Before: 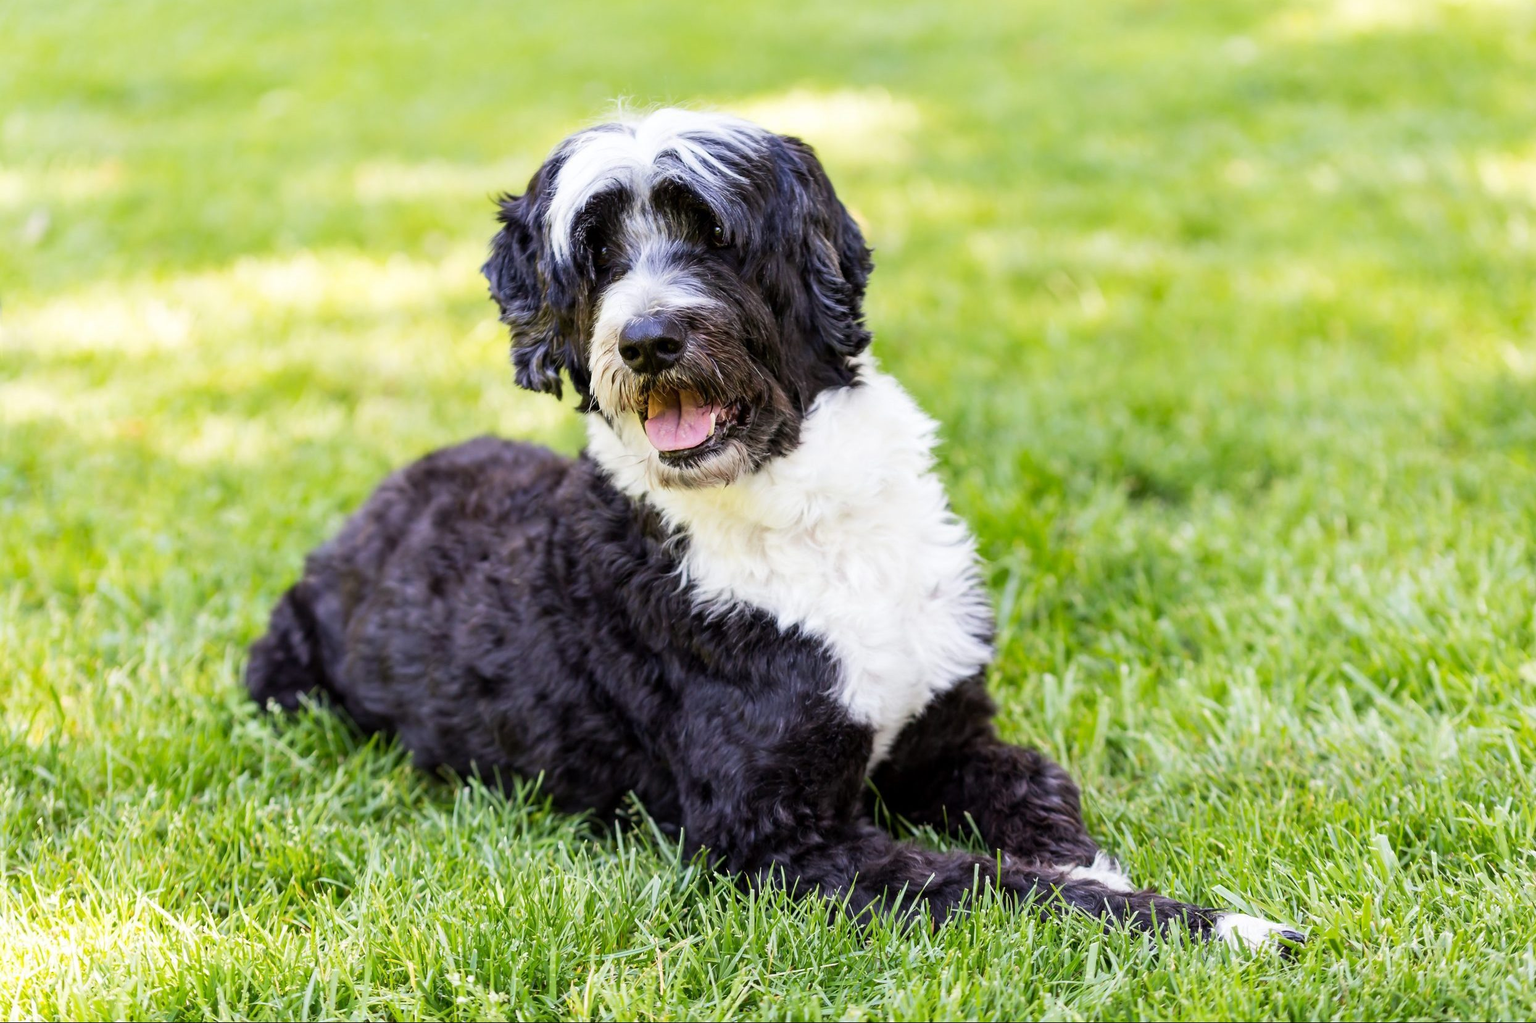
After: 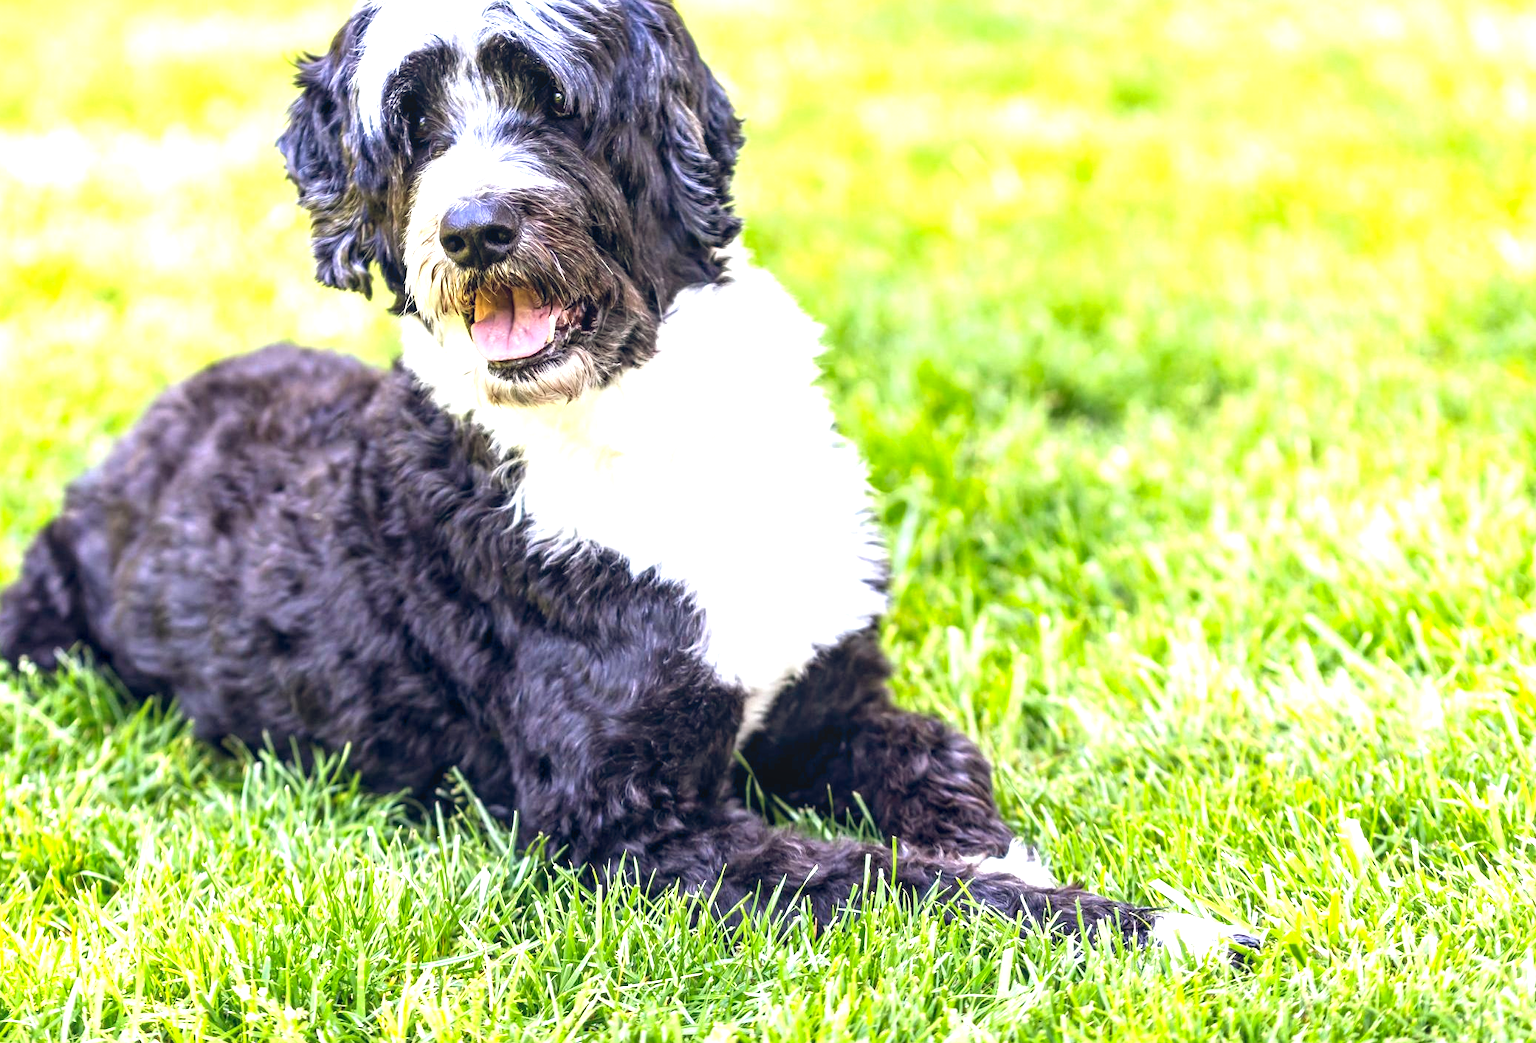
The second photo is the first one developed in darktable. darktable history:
local contrast: on, module defaults
exposure: black level correction 0, exposure 1.097 EV, compensate exposure bias true, compensate highlight preservation false
color balance rgb: global offset › chroma 0.133%, global offset › hue 253.3°, perceptual saturation grading › global saturation 0.679%, global vibrance 20%
crop: left 16.366%, top 14.629%
color zones: curves: ch0 [(0.068, 0.464) (0.25, 0.5) (0.48, 0.508) (0.75, 0.536) (0.886, 0.476) (0.967, 0.456)]; ch1 [(0.066, 0.456) (0.25, 0.5) (0.616, 0.508) (0.746, 0.56) (0.934, 0.444)]
